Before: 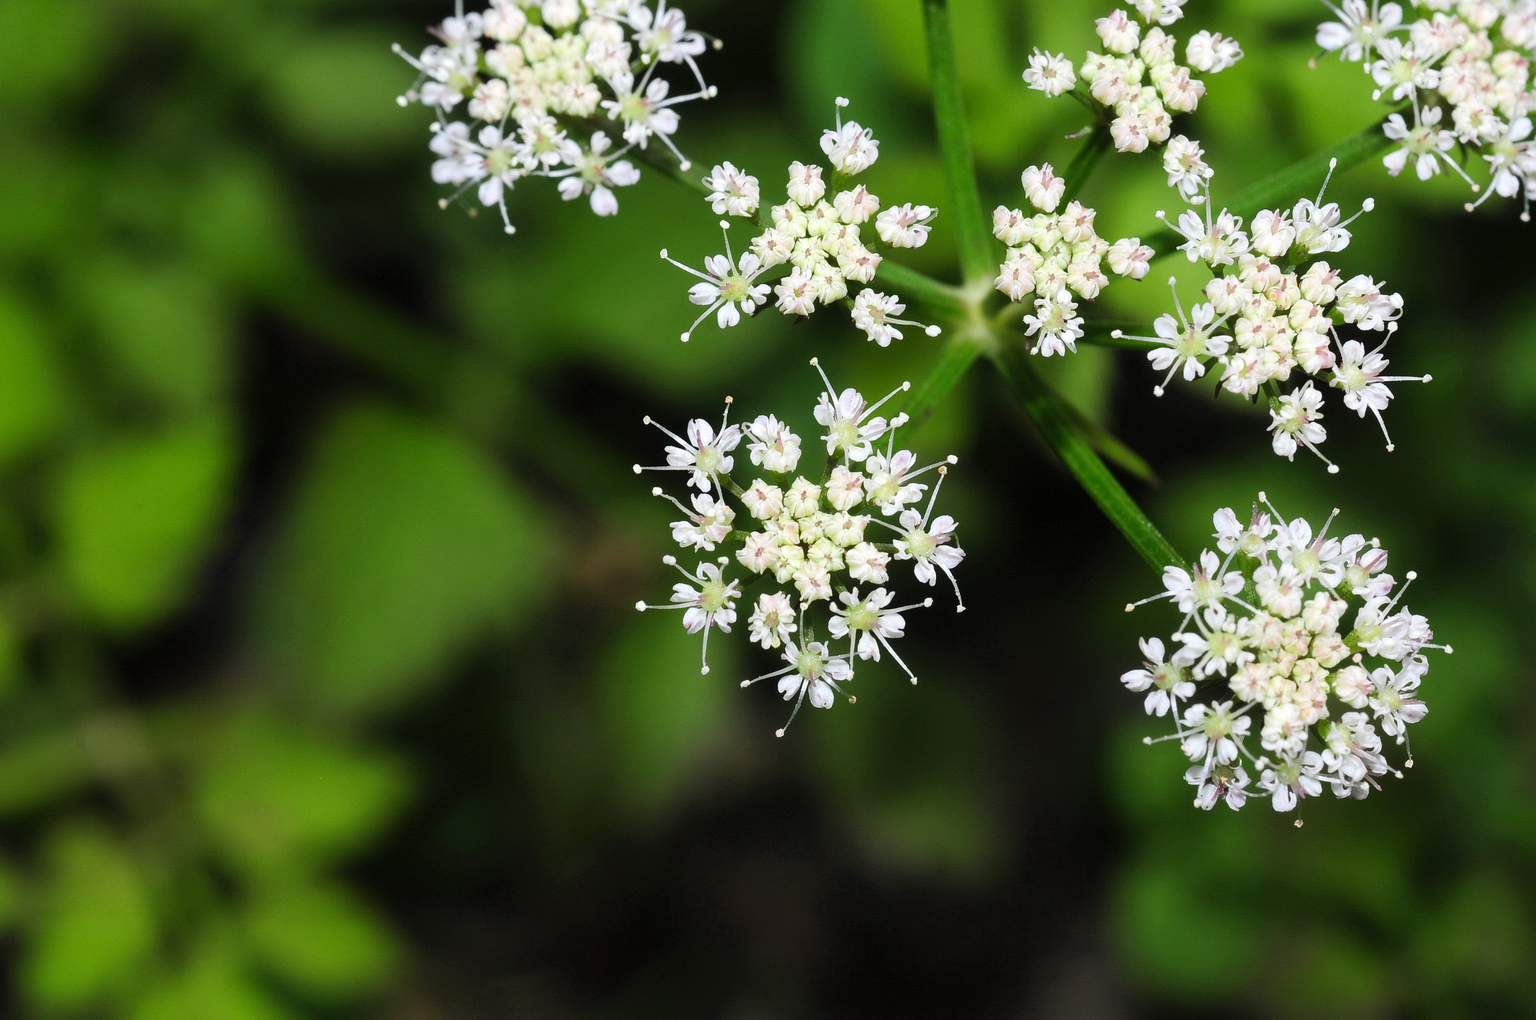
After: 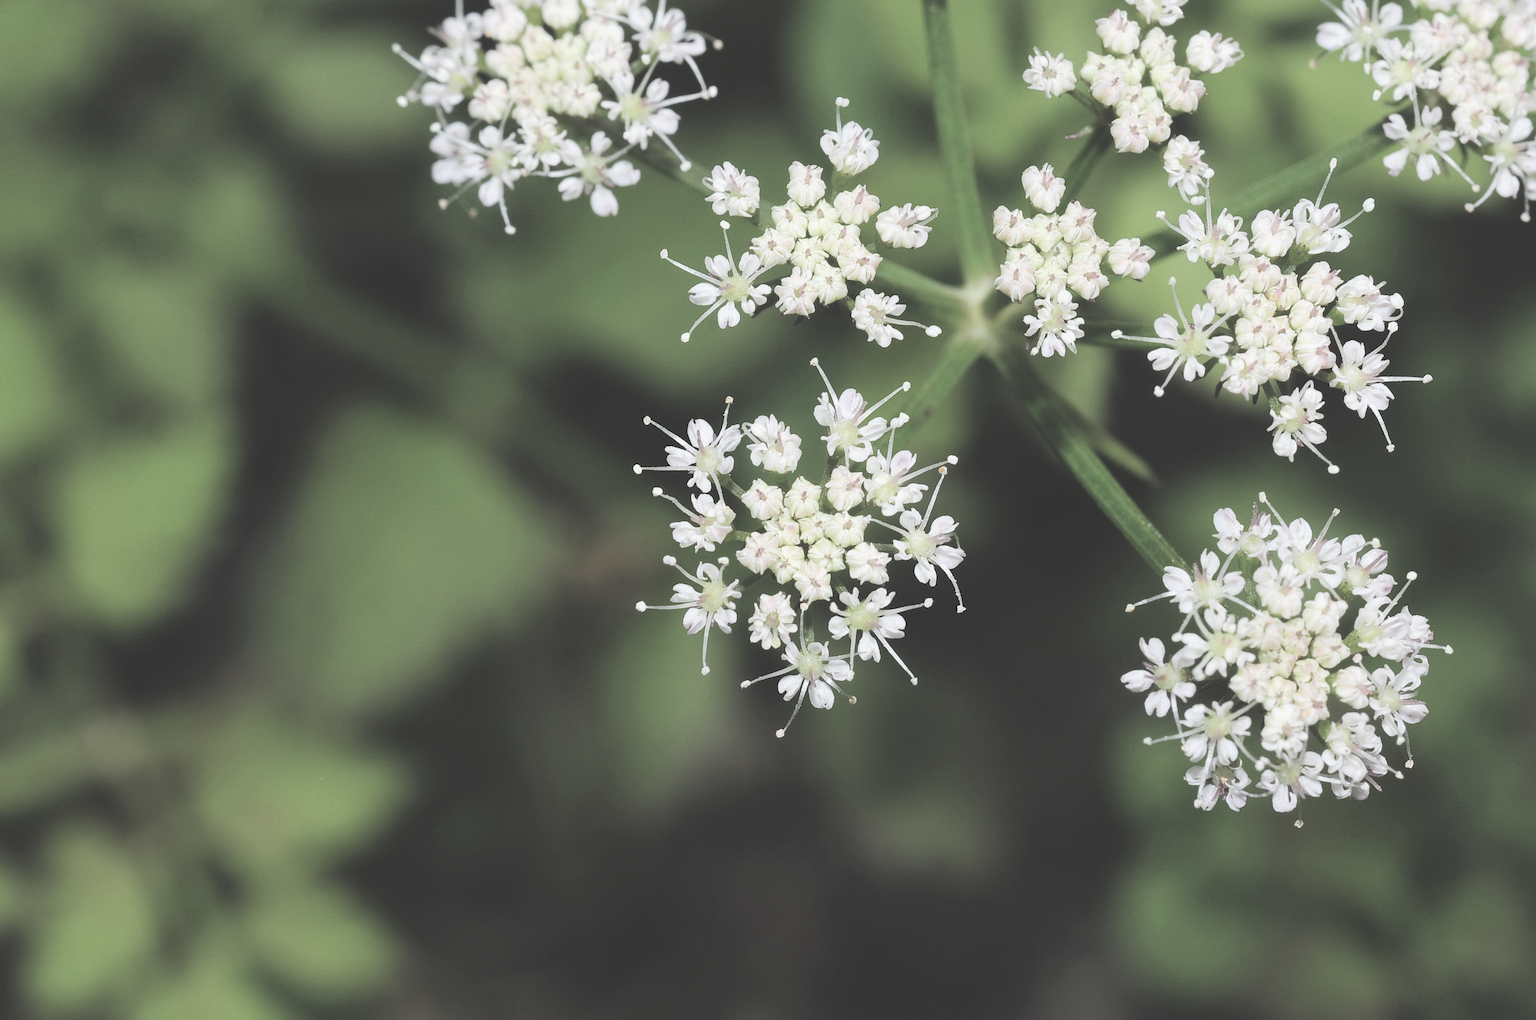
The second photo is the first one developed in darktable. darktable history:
exposure: black level correction -0.015, exposure -0.125 EV, compensate highlight preservation false
contrast brightness saturation: brightness 0.18, saturation -0.5
